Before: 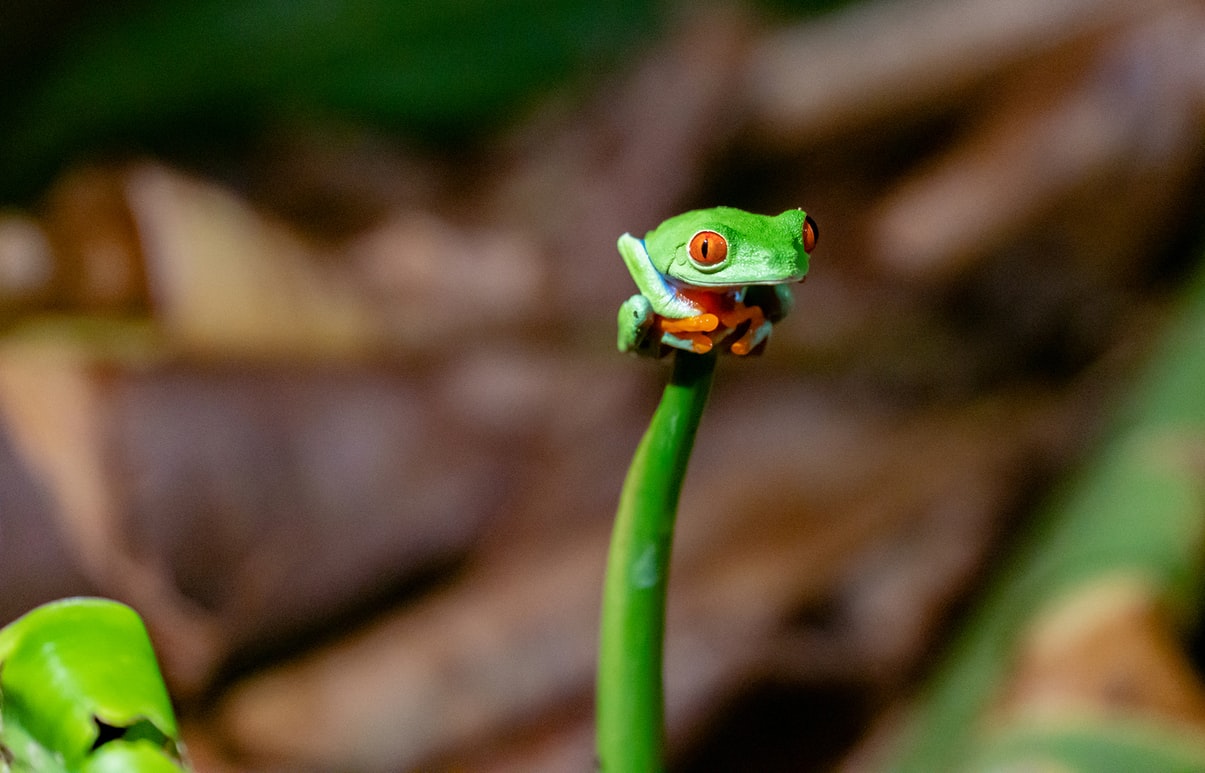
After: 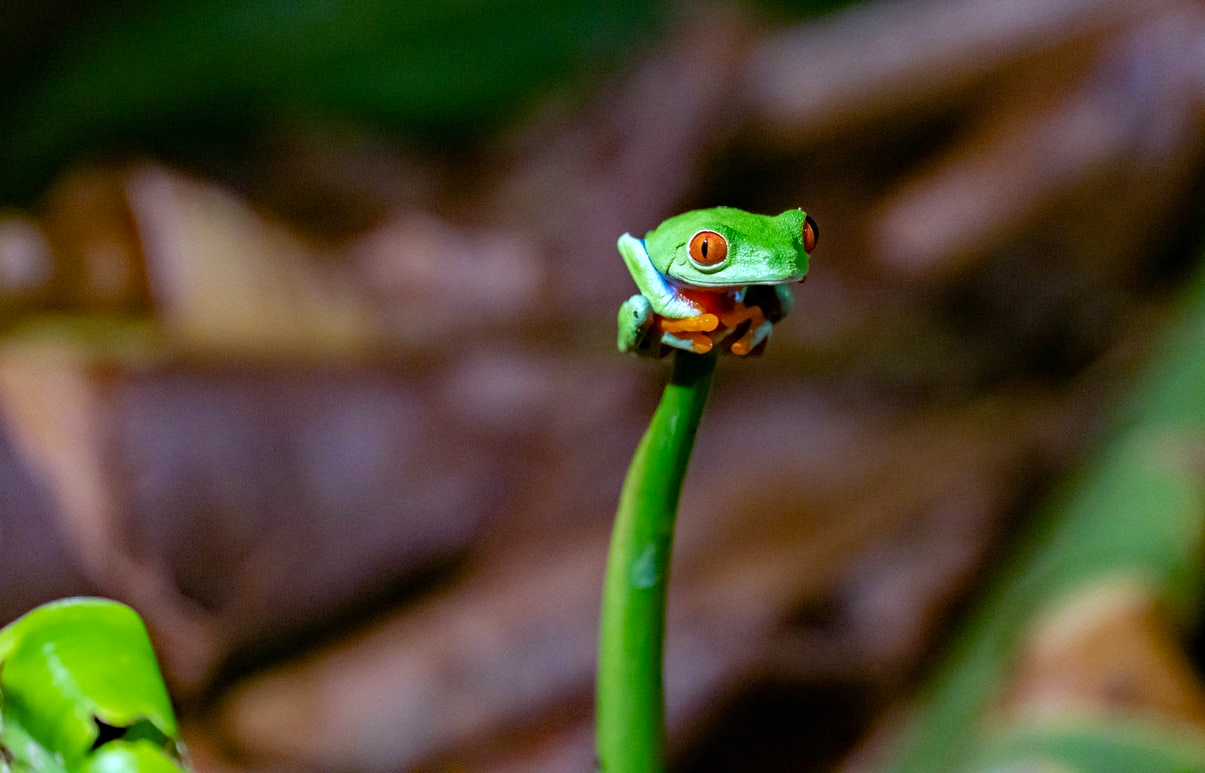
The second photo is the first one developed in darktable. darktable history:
white balance: red 0.926, green 1.003, blue 1.133
haze removal: strength 0.29, distance 0.25, compatibility mode true, adaptive false
